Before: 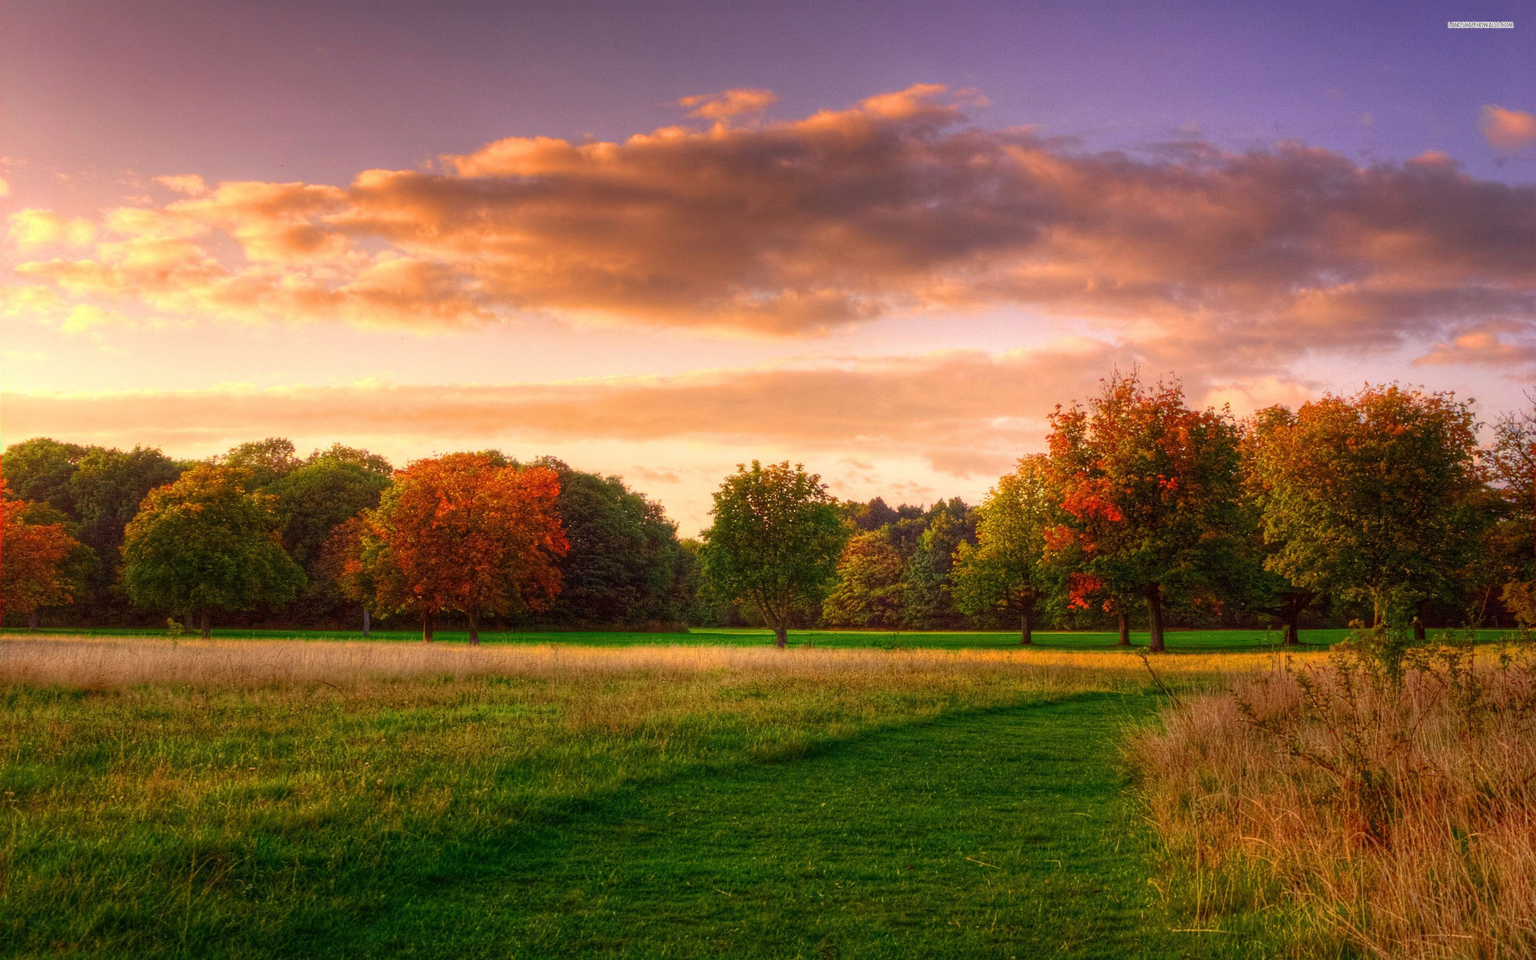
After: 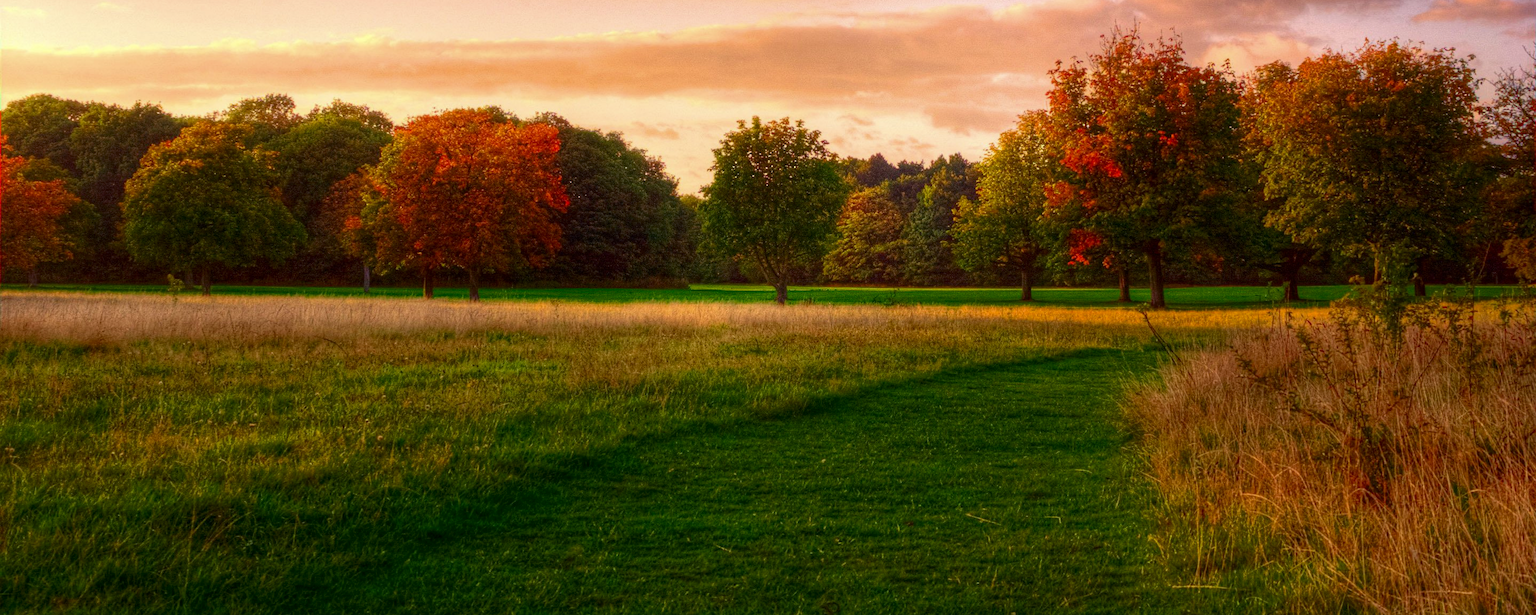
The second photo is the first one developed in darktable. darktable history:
sharpen: radius 2.857, amount 0.884, threshold 47.051
crop and rotate: top 35.85%
contrast brightness saturation: brightness -0.089
